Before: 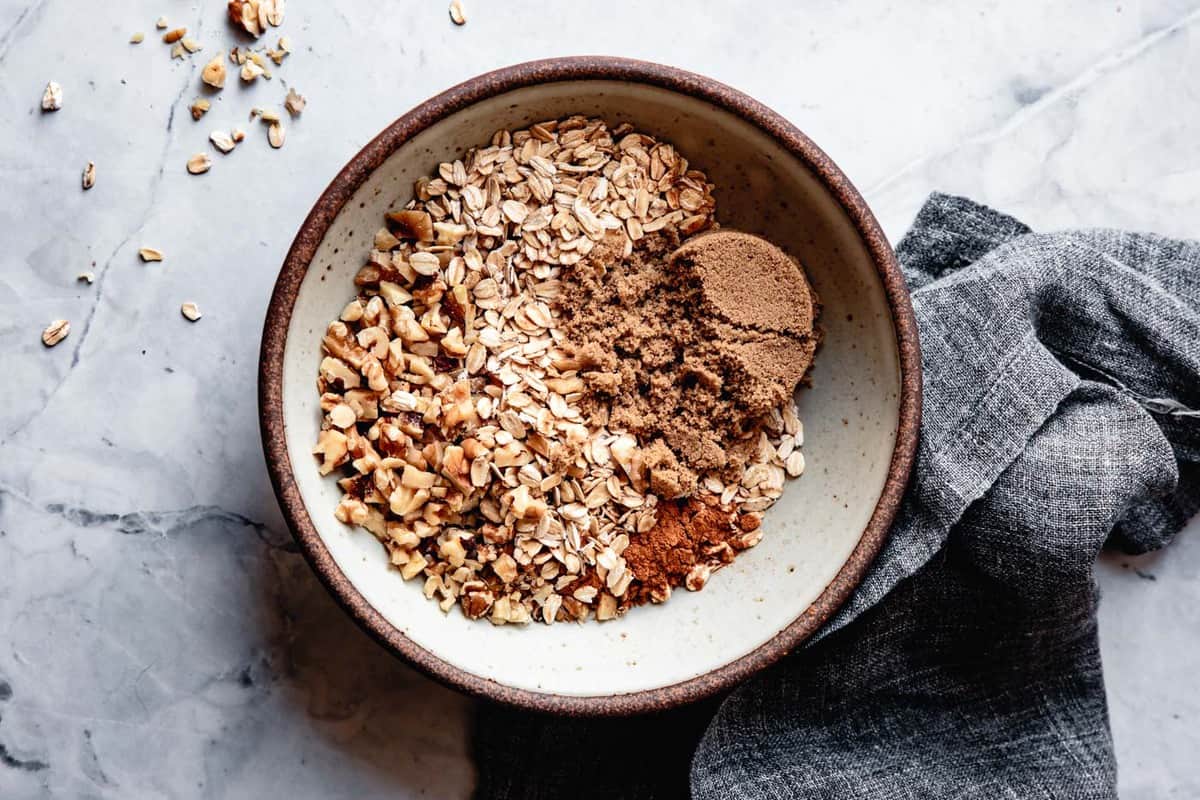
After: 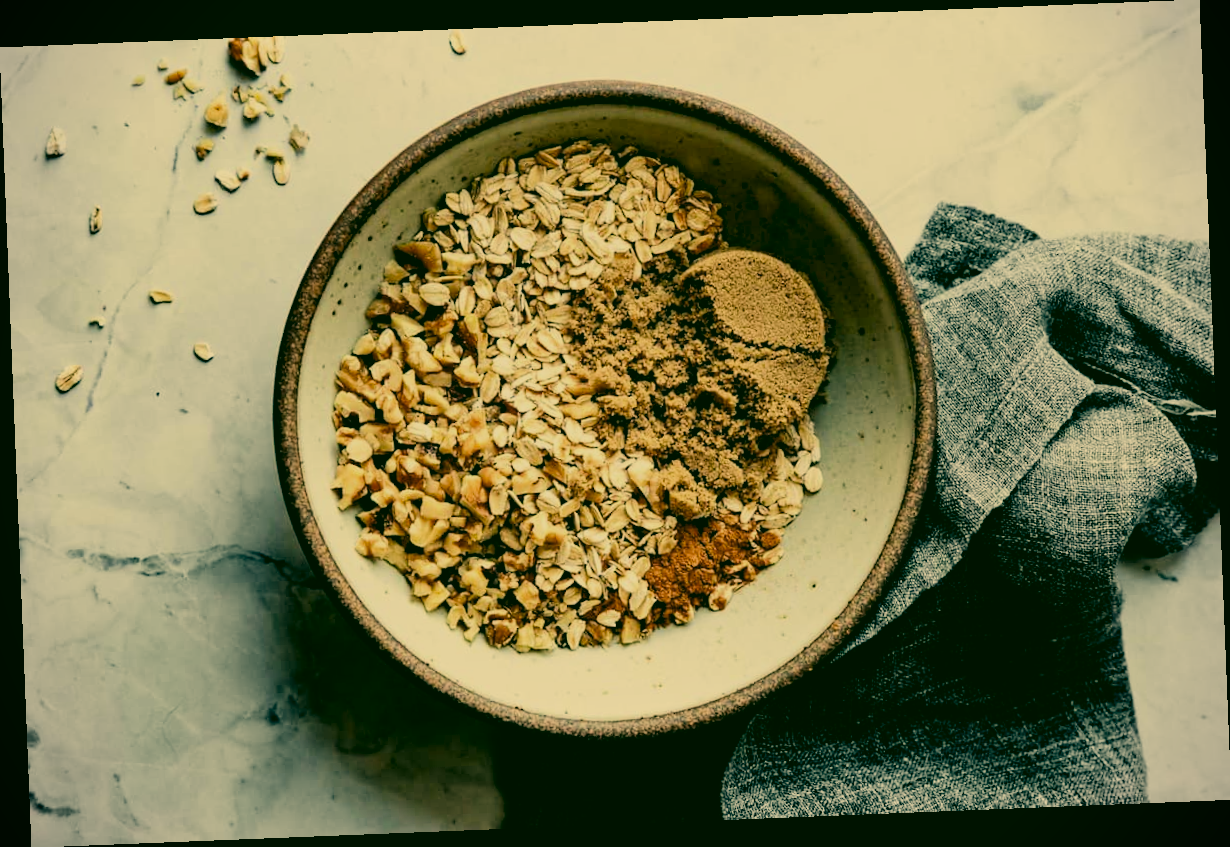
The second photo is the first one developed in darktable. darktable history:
color correction: highlights a* 5.62, highlights b* 33.57, shadows a* -25.86, shadows b* 4.02
rotate and perspective: rotation -2.29°, automatic cropping off
vignetting: fall-off start 91.19%
shadows and highlights: radius 125.46, shadows 30.51, highlights -30.51, low approximation 0.01, soften with gaussian
filmic rgb: black relative exposure -7.65 EV, white relative exposure 4.56 EV, hardness 3.61, contrast 1.05
